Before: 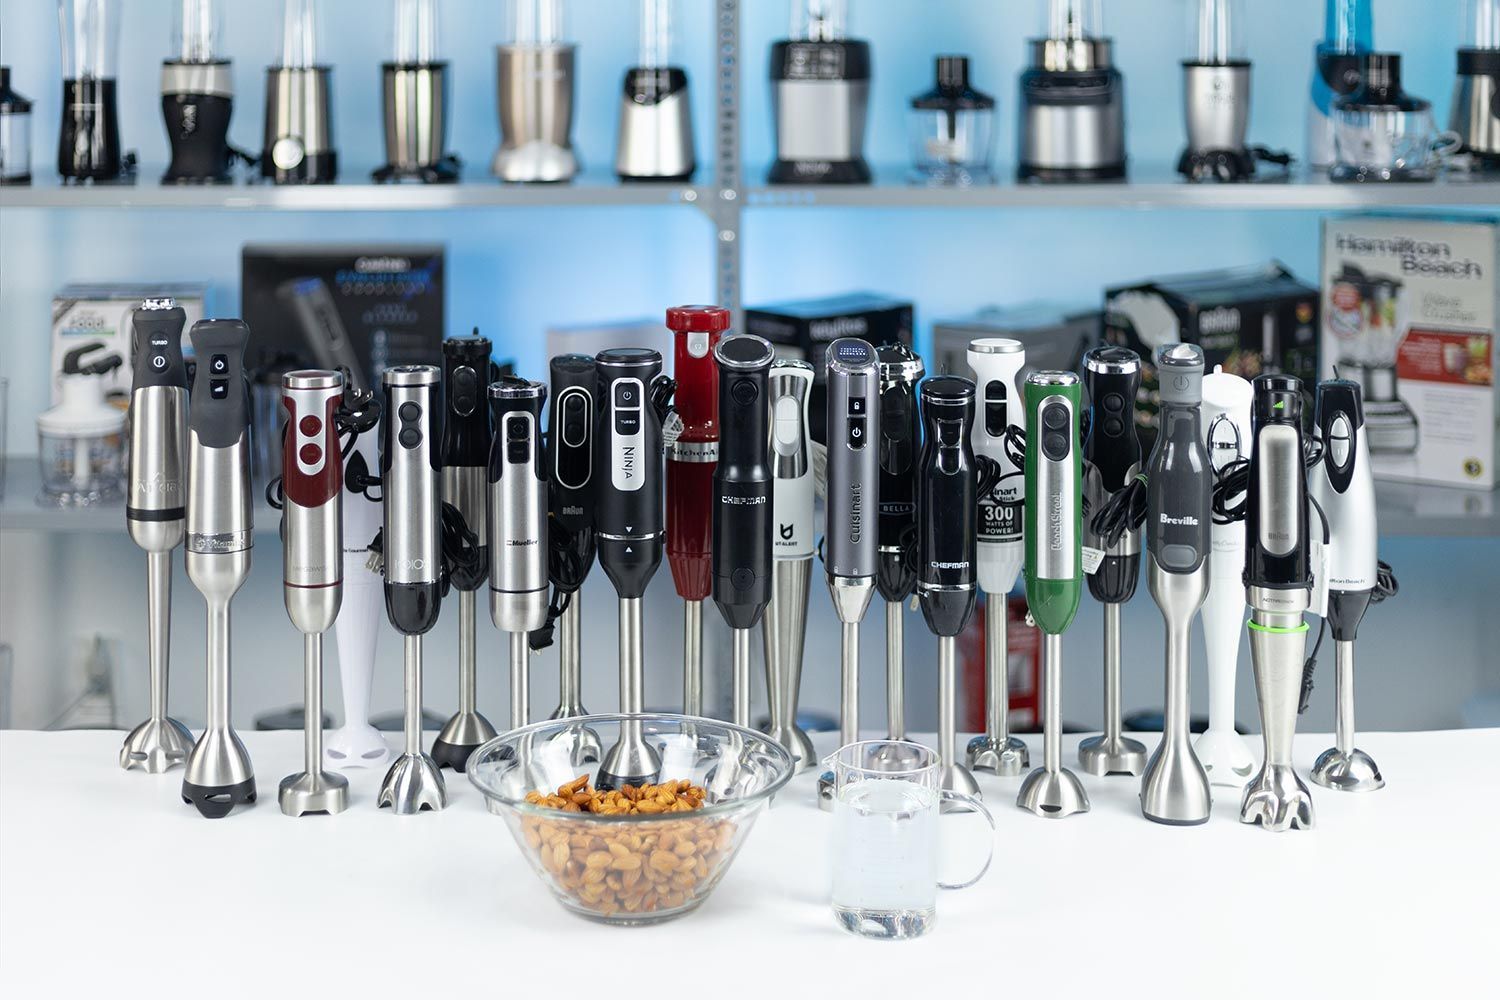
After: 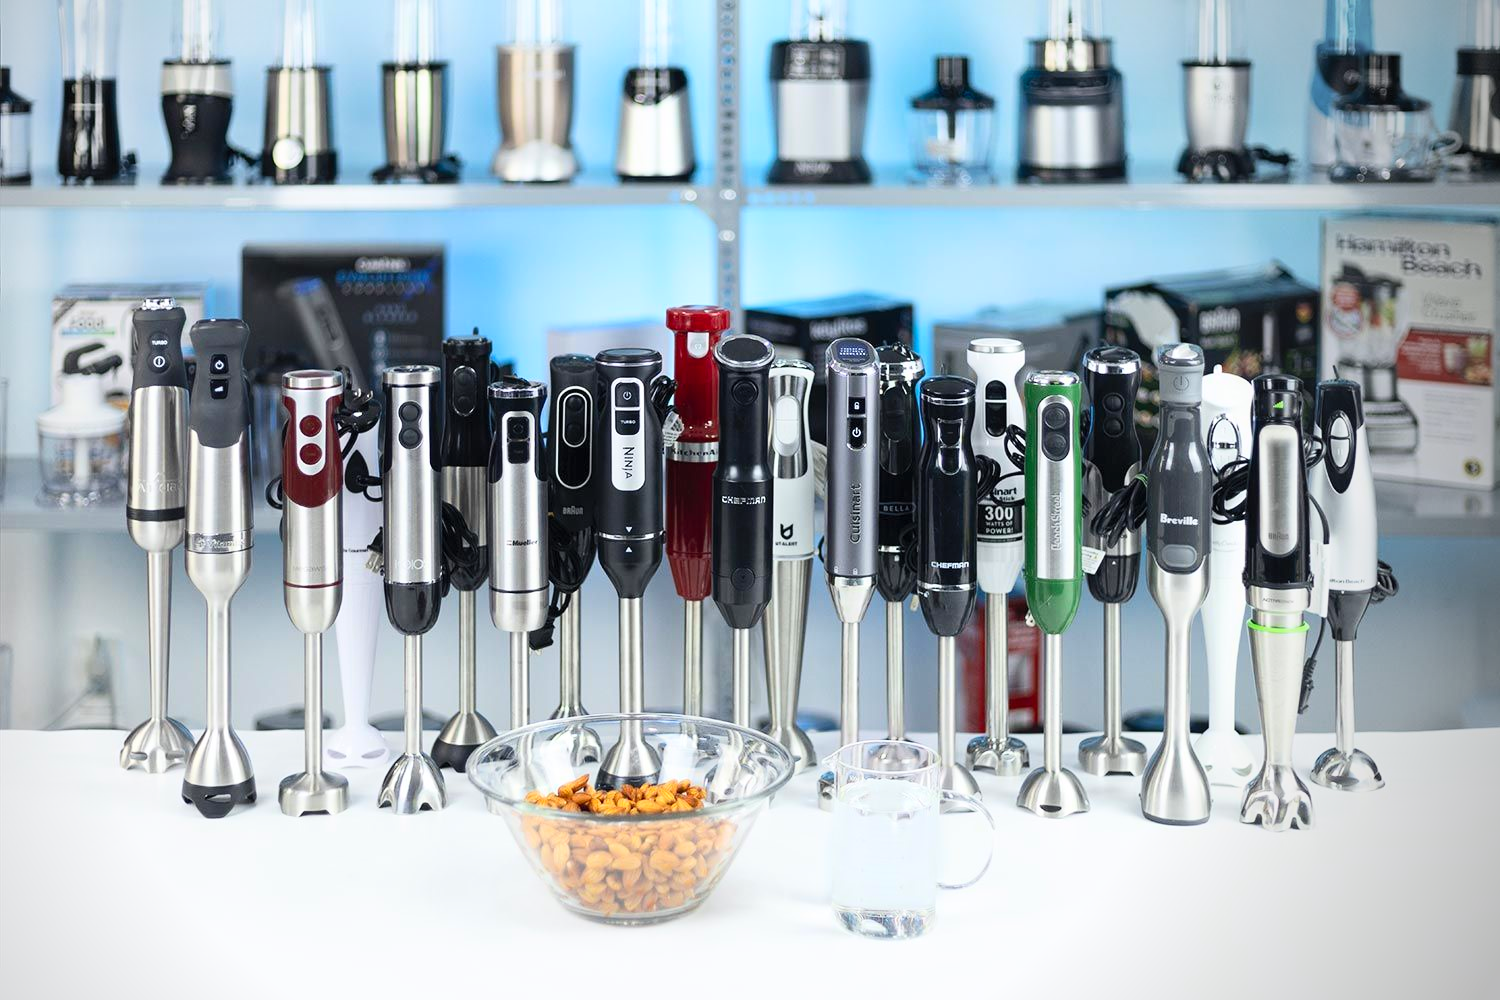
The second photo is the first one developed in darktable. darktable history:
contrast brightness saturation: contrast 0.2, brightness 0.16, saturation 0.22
vignetting: center (-0.15, 0.013)
